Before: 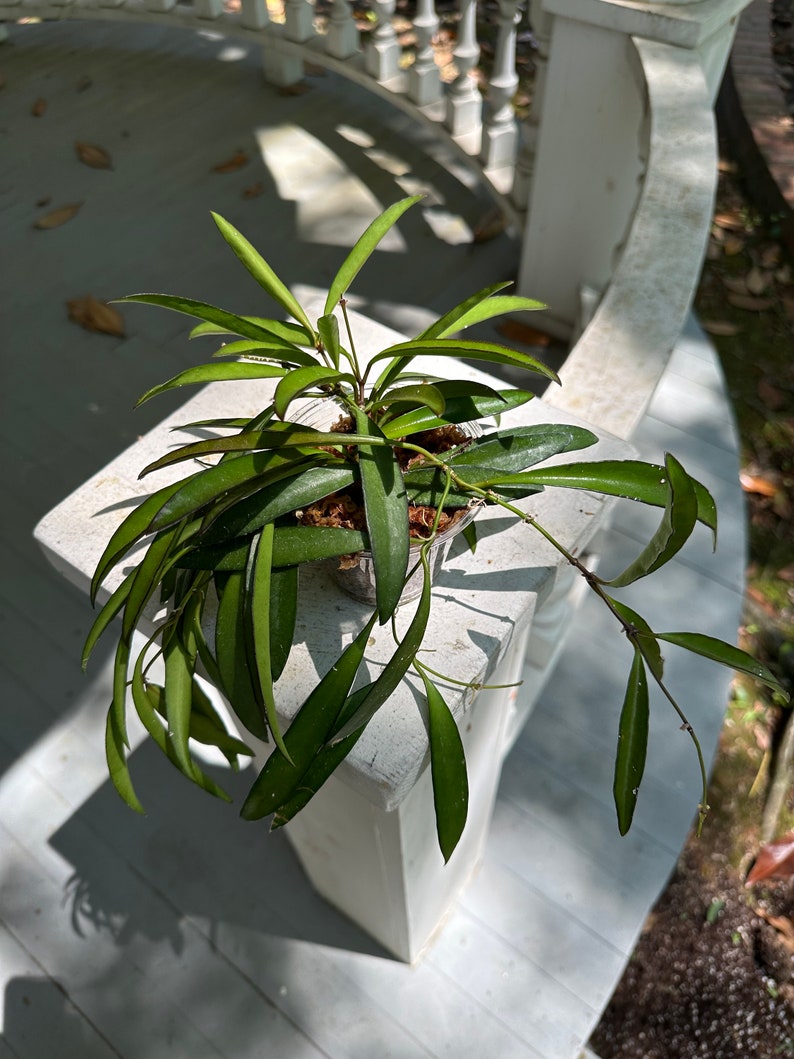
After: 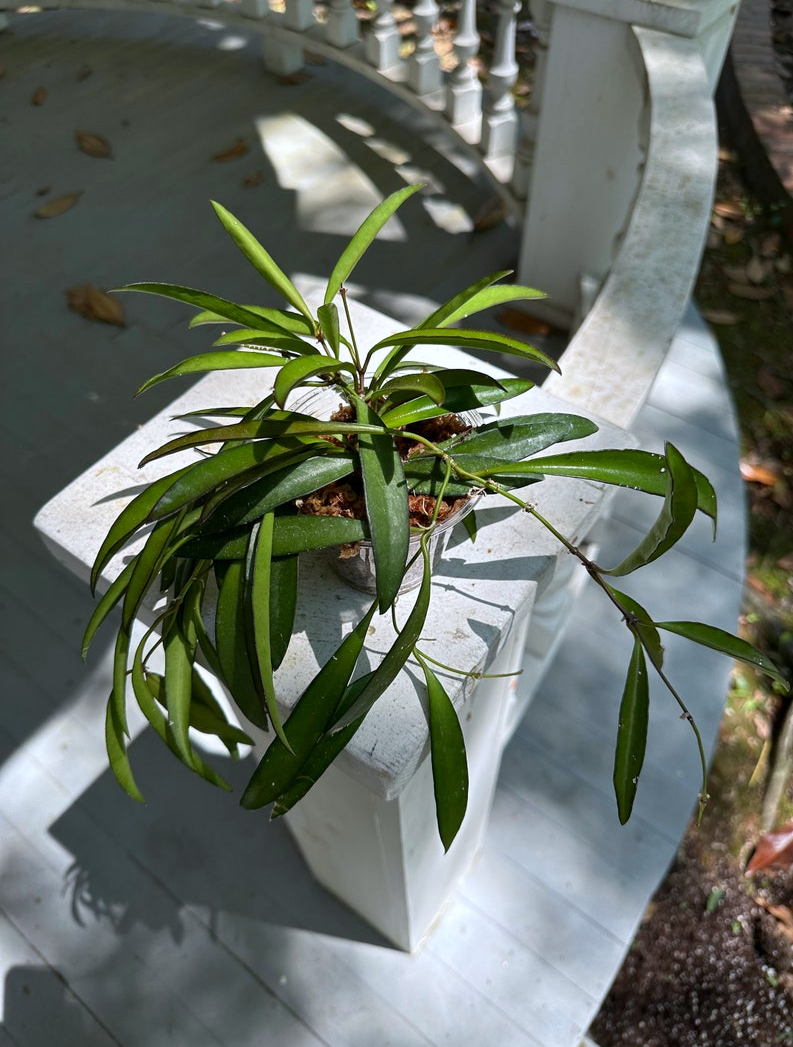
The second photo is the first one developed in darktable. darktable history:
crop: top 1.049%, right 0.001%
white balance: red 0.967, blue 1.049
